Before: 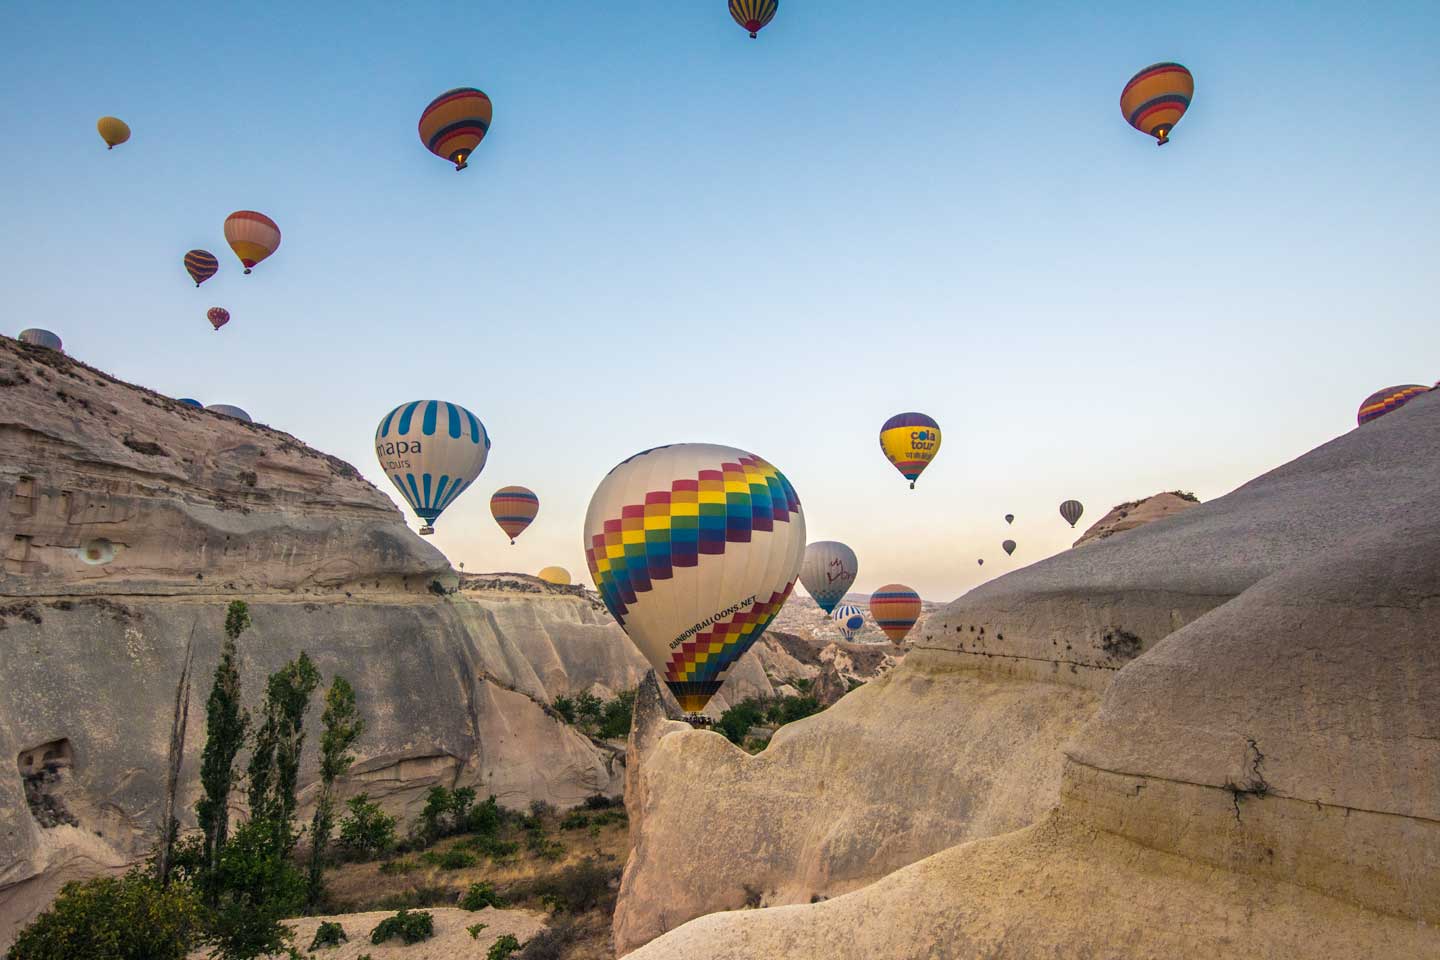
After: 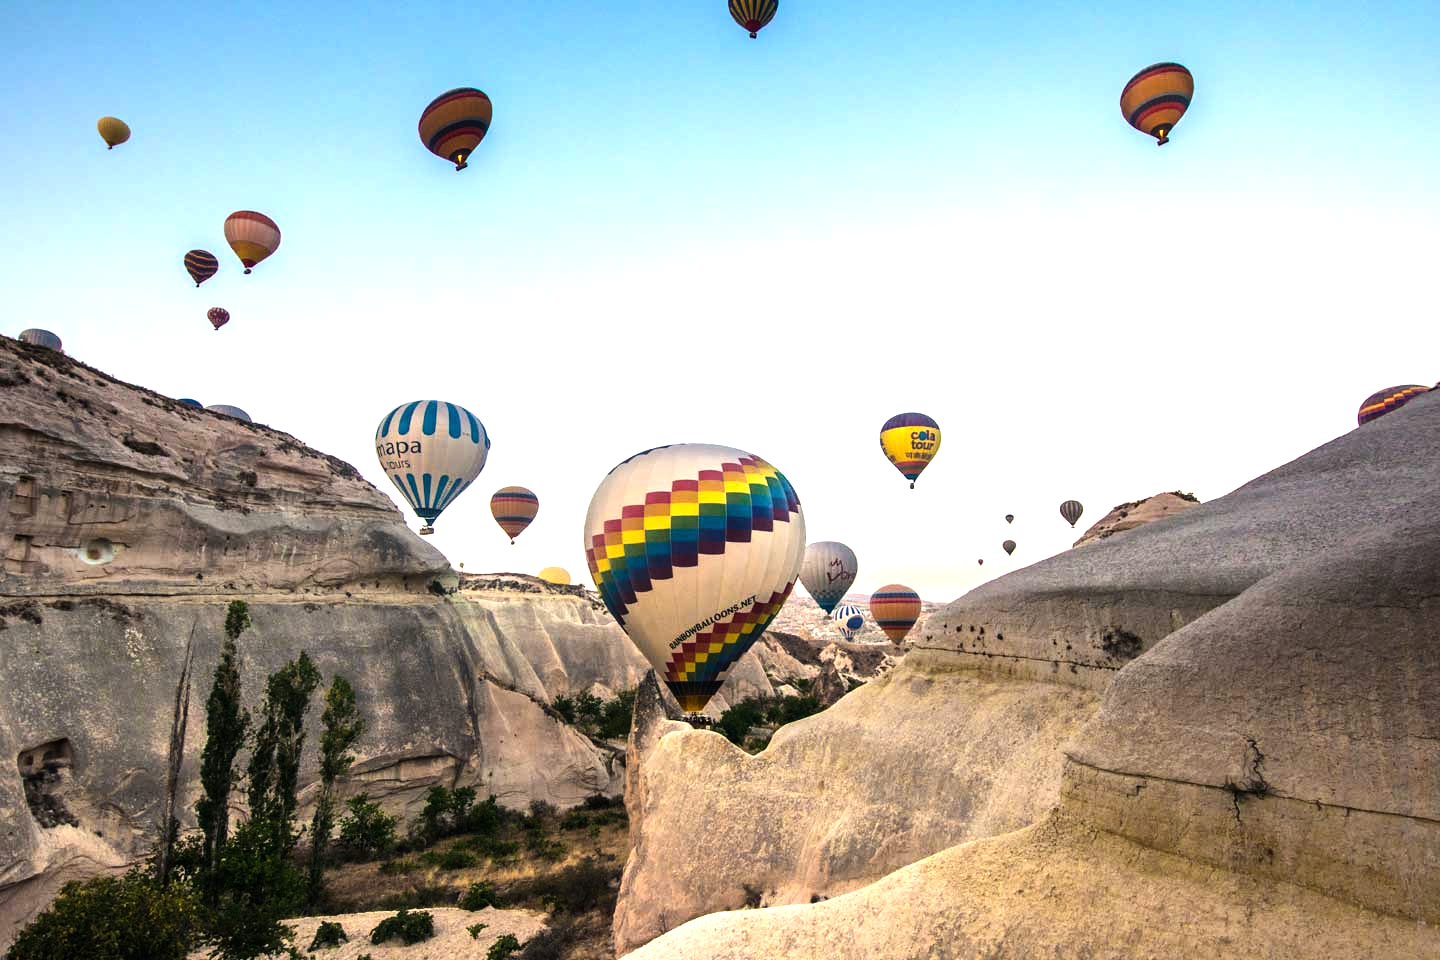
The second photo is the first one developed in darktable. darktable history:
exposure: compensate highlight preservation false
white balance: emerald 1
tone equalizer: -8 EV -1.08 EV, -7 EV -1.01 EV, -6 EV -0.867 EV, -5 EV -0.578 EV, -3 EV 0.578 EV, -2 EV 0.867 EV, -1 EV 1.01 EV, +0 EV 1.08 EV, edges refinement/feathering 500, mask exposure compensation -1.57 EV, preserve details no
